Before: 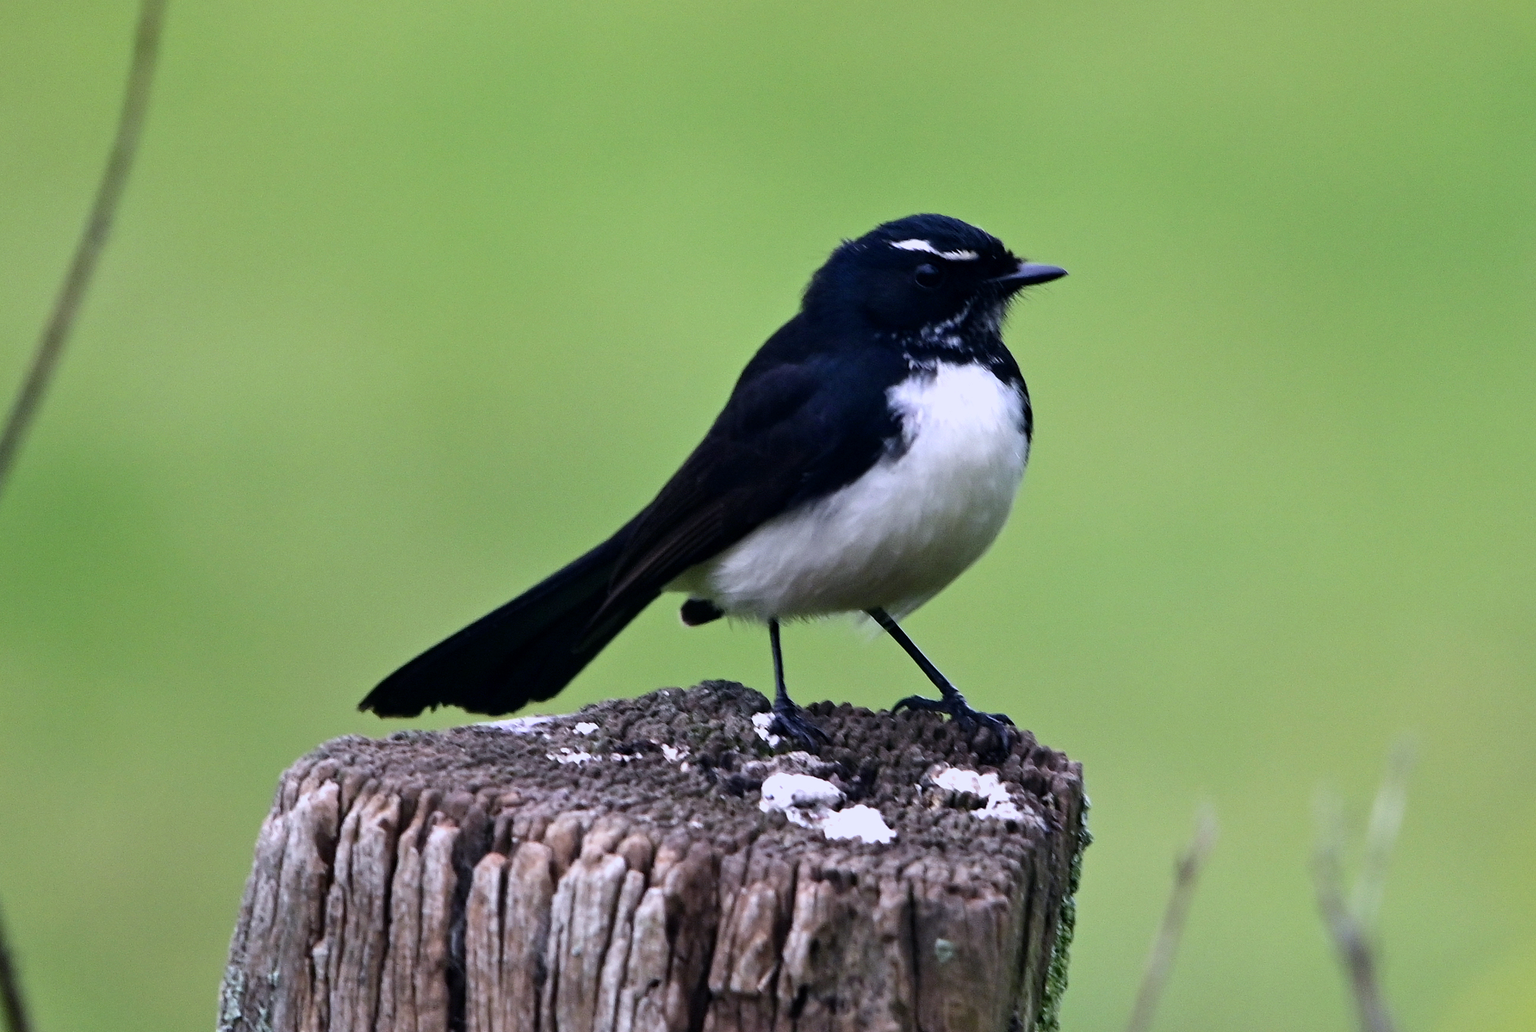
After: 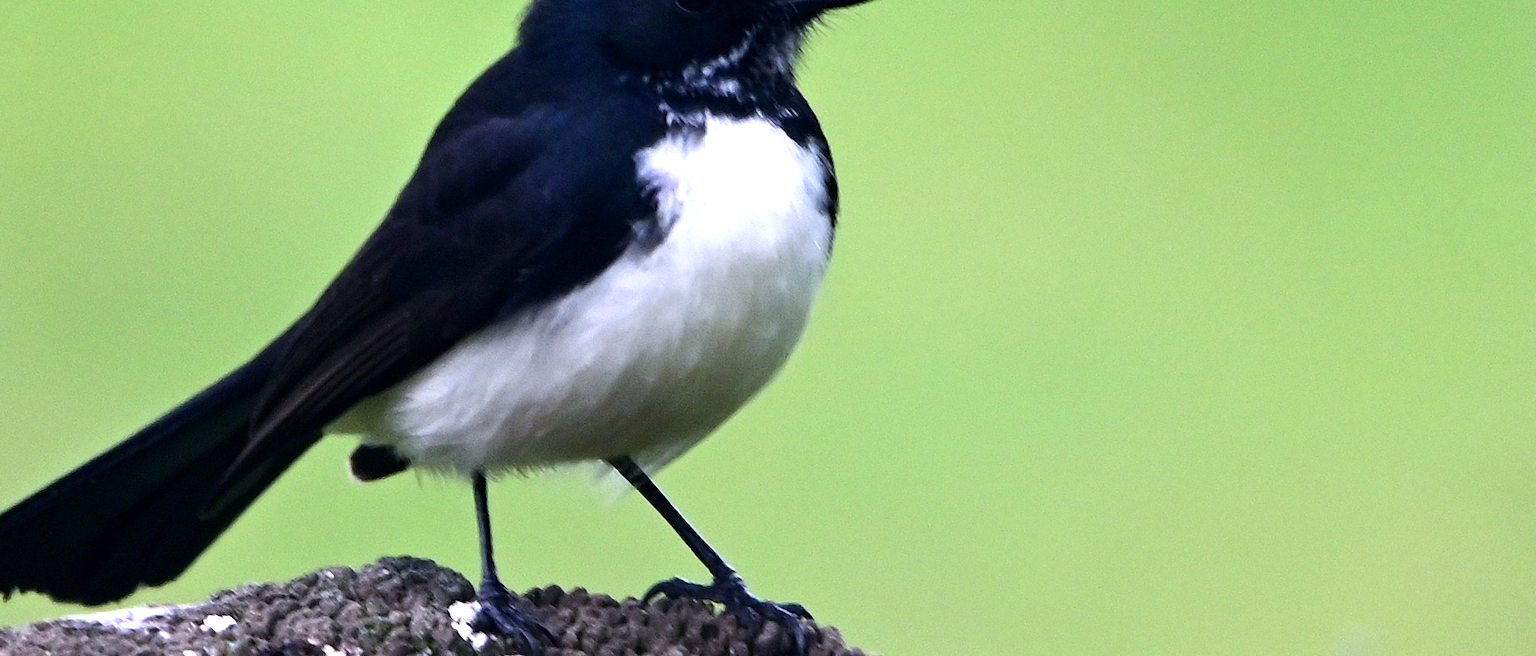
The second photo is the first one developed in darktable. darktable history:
crop and rotate: left 27.938%, top 27.046%, bottom 27.046%
exposure: exposure 0.6 EV, compensate highlight preservation false
